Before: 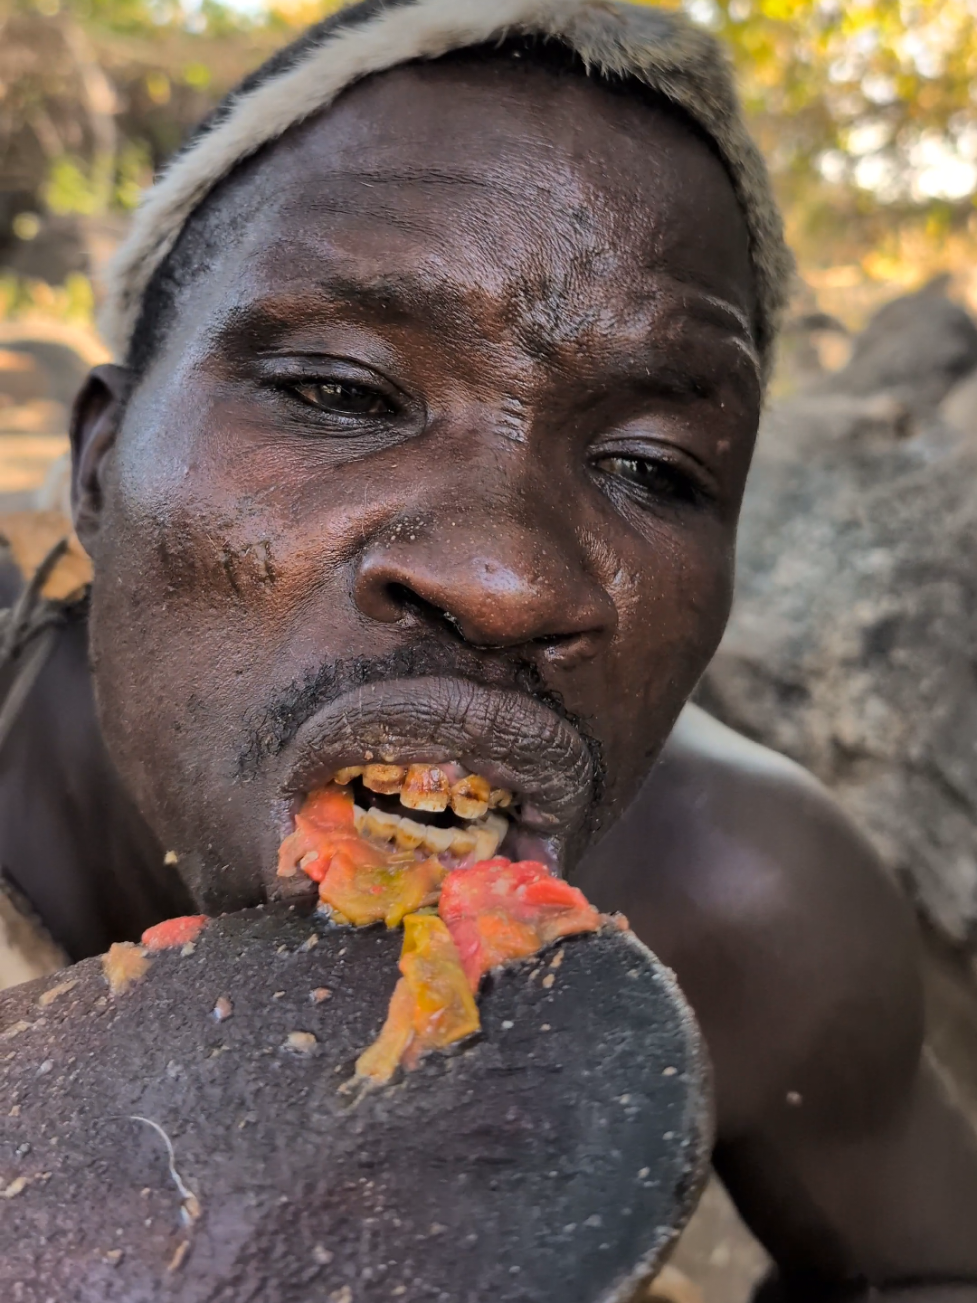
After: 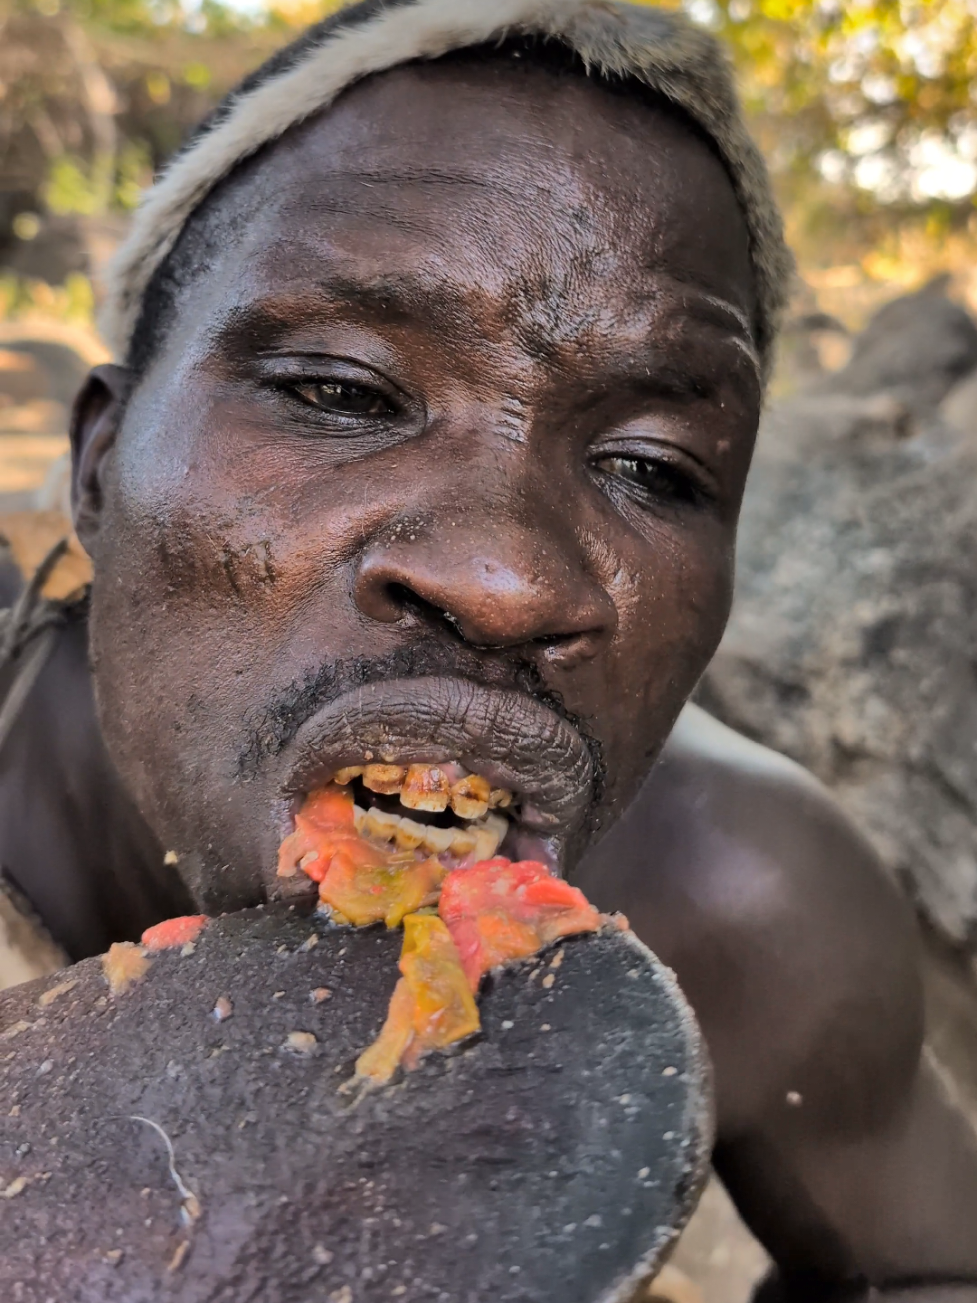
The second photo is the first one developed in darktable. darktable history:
shadows and highlights: shadows 59.59, soften with gaussian
color zones: curves: ch0 [(0.25, 0.5) (0.428, 0.473) (0.75, 0.5)]; ch1 [(0.243, 0.479) (0.398, 0.452) (0.75, 0.5)]
